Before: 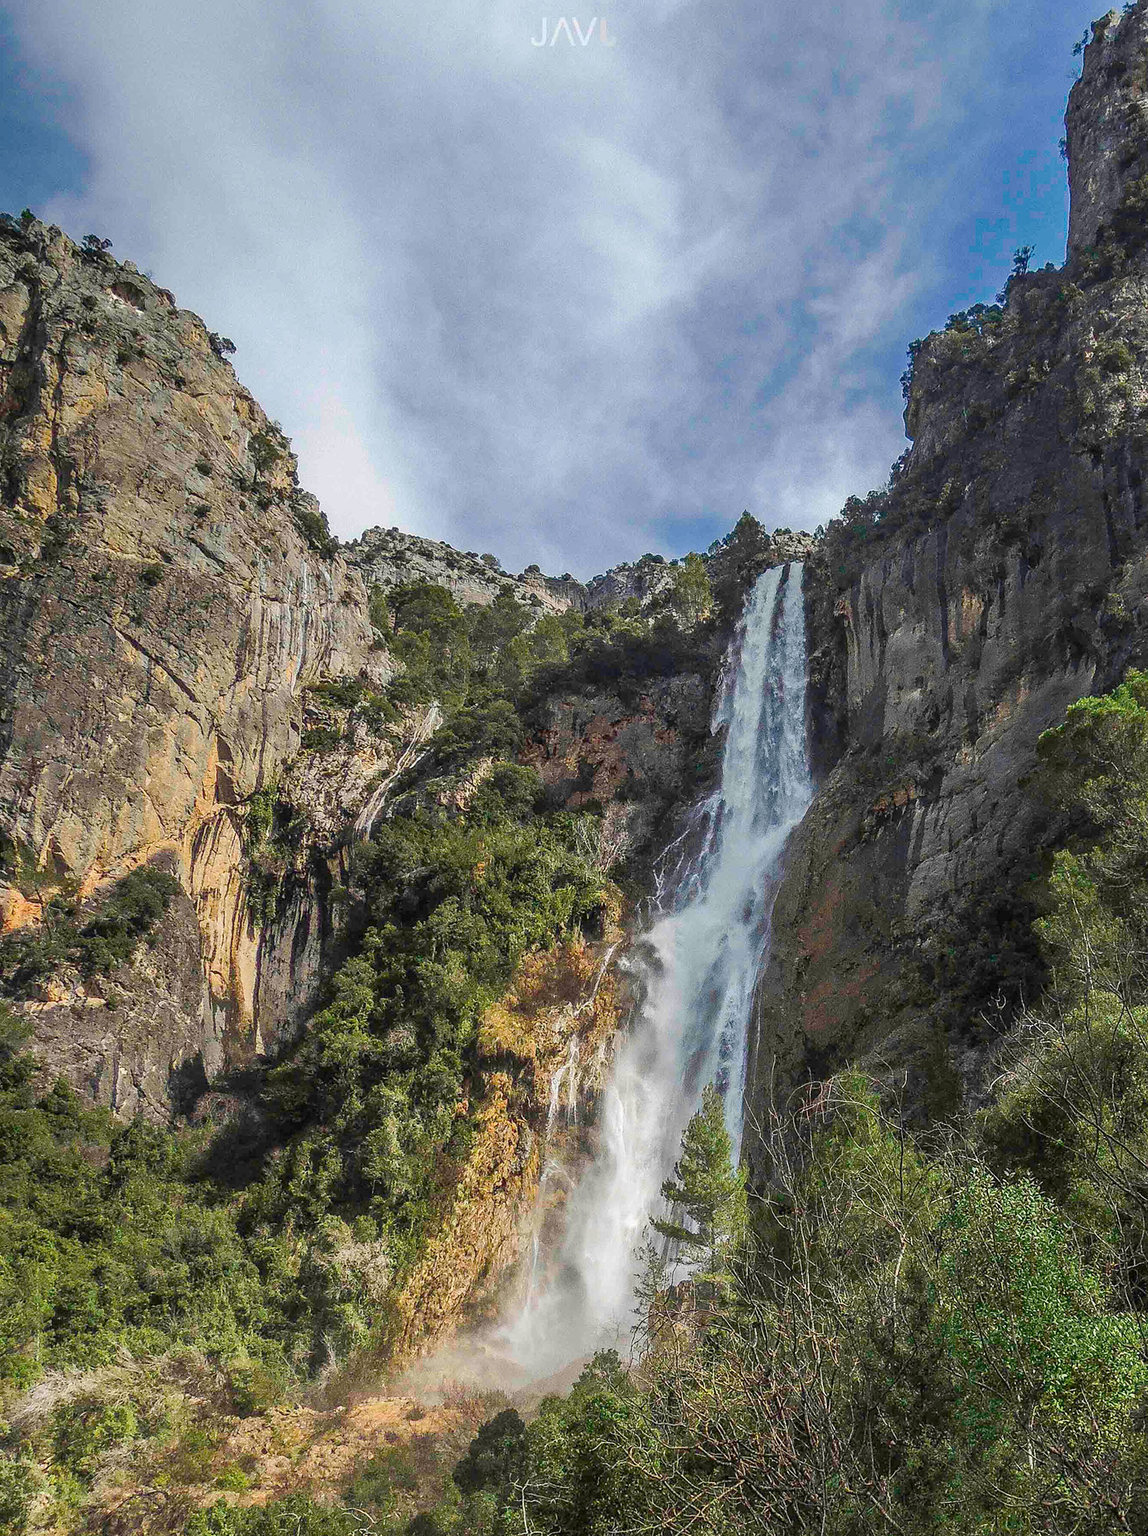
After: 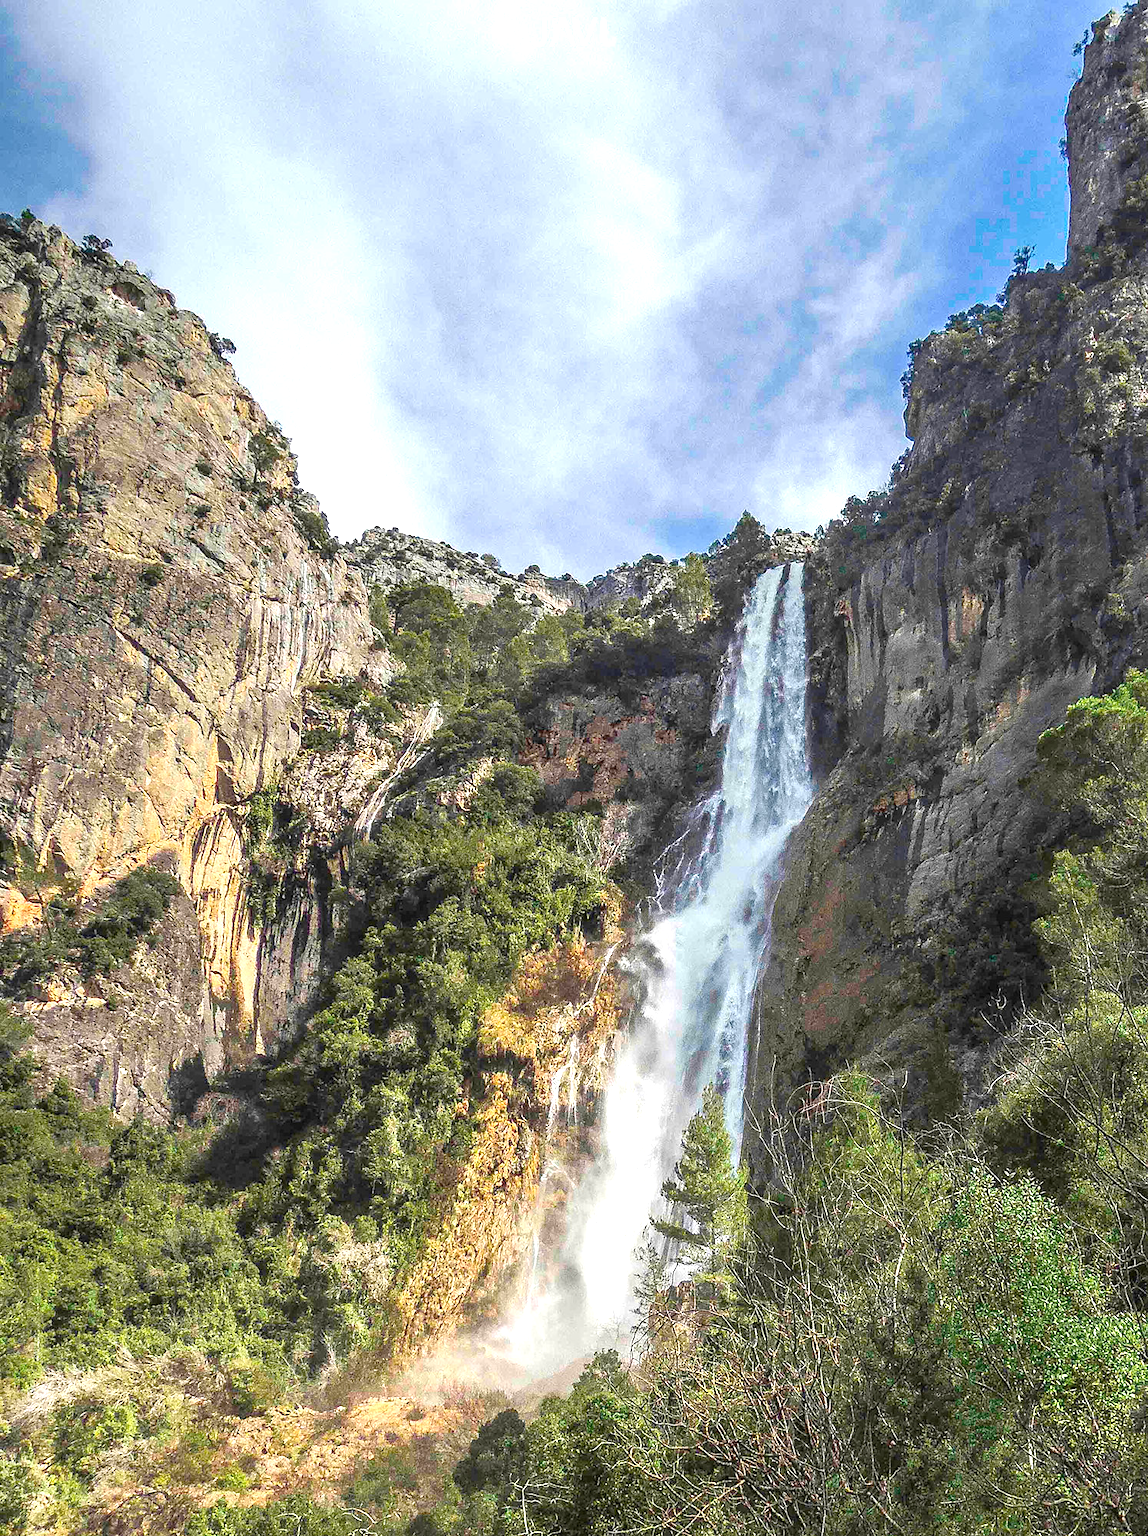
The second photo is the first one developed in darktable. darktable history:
exposure: black level correction 0, exposure 0.88 EV, compensate highlight preservation false
